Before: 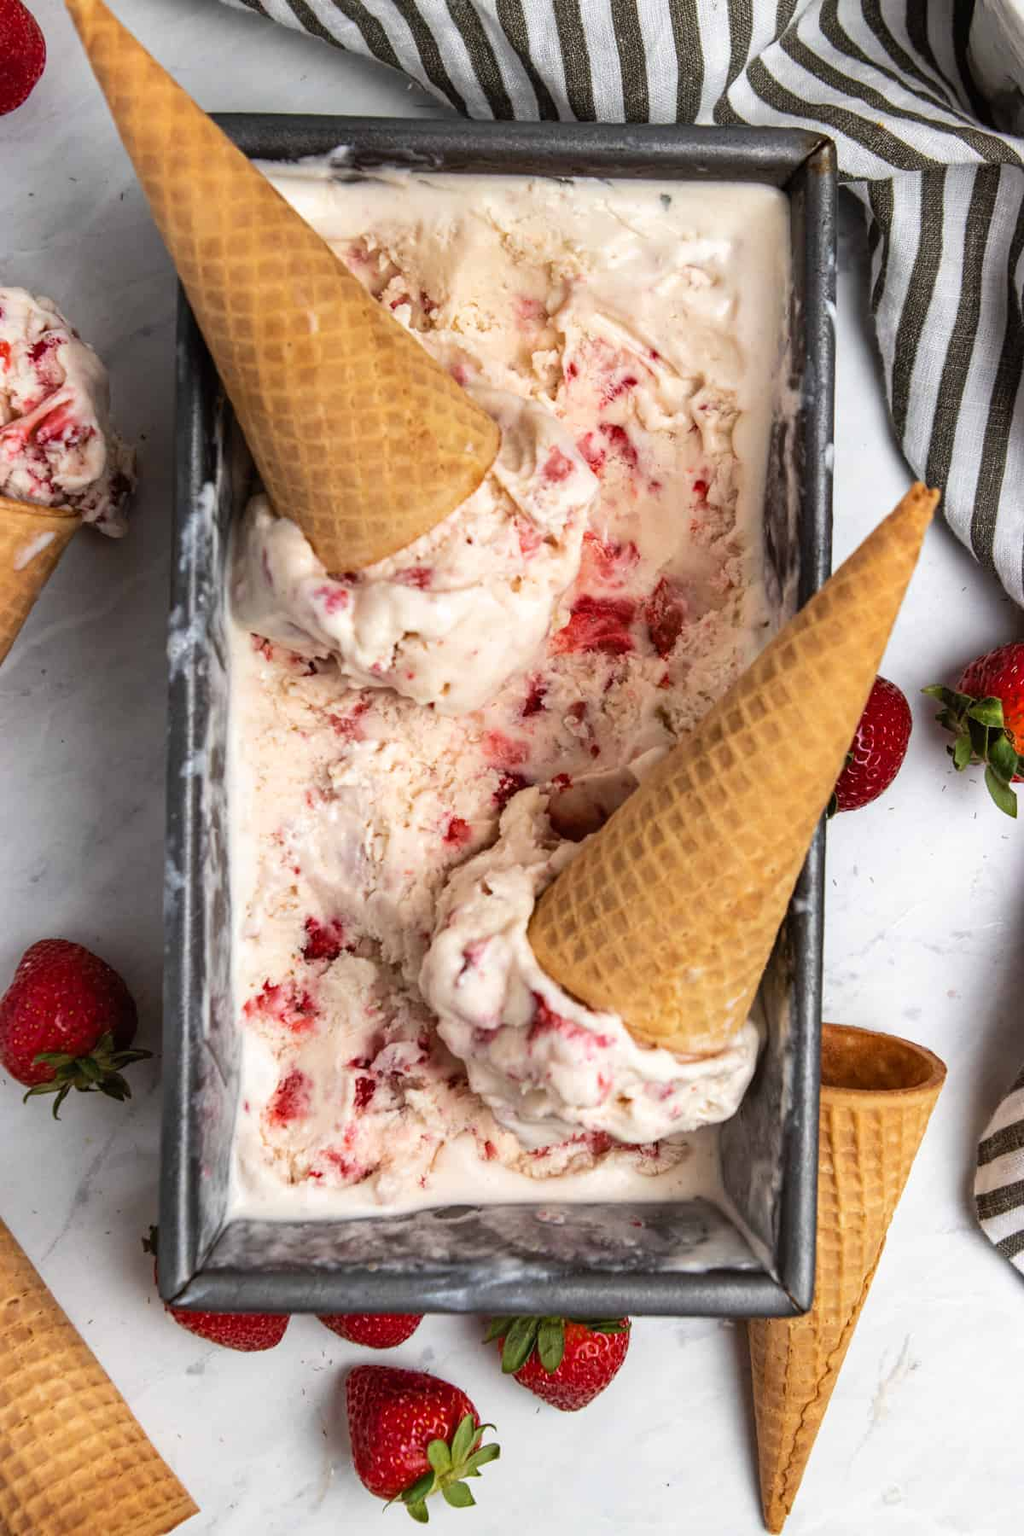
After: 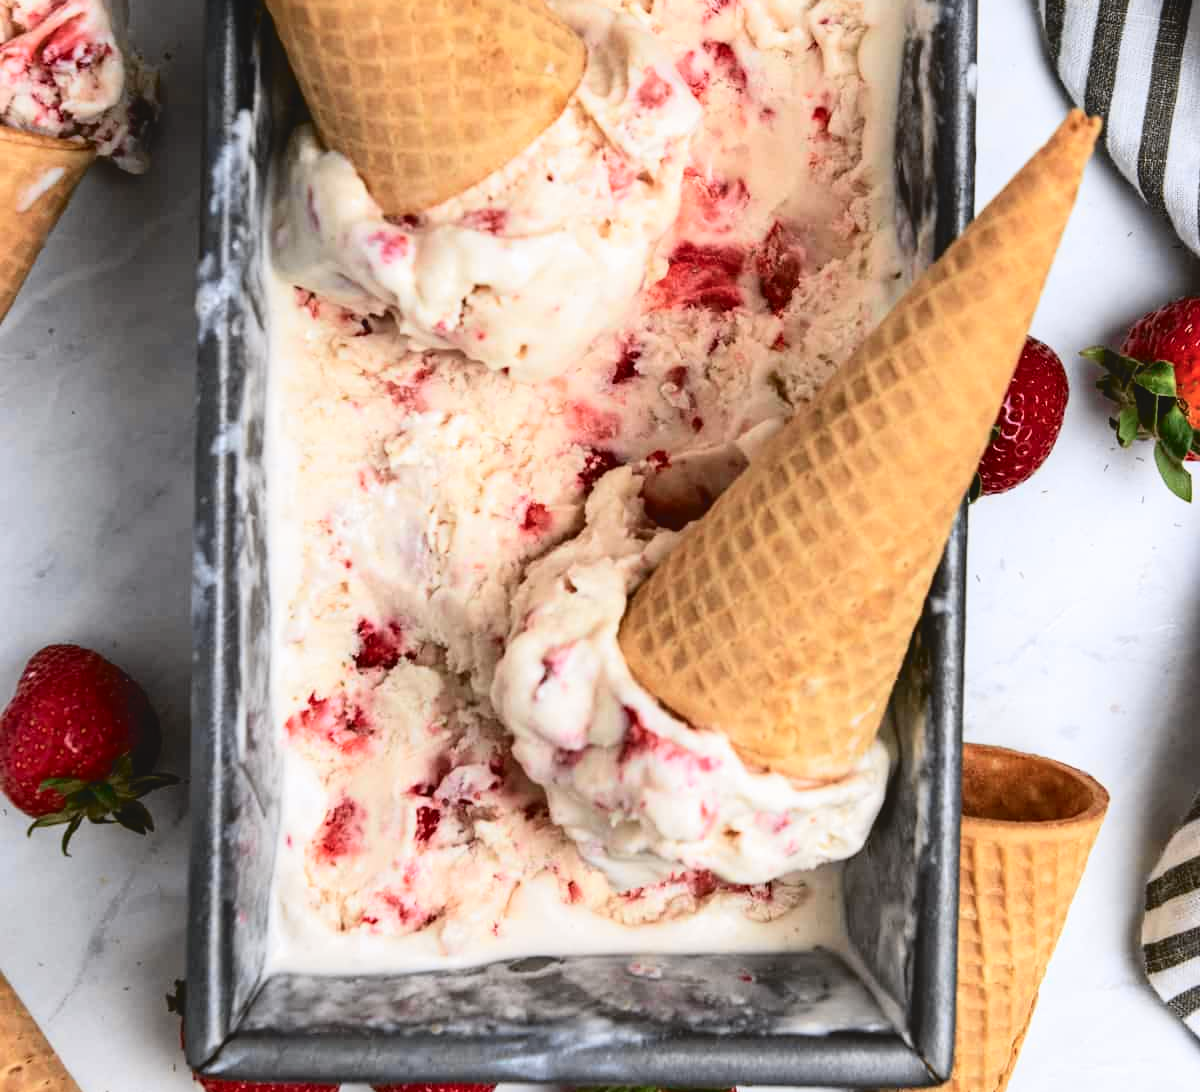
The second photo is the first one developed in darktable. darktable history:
white balance: red 1.009, blue 1.027
tone curve: curves: ch0 [(0, 0.056) (0.049, 0.073) (0.155, 0.127) (0.33, 0.331) (0.432, 0.46) (0.601, 0.655) (0.843, 0.876) (1, 0.965)]; ch1 [(0, 0) (0.339, 0.334) (0.445, 0.419) (0.476, 0.454) (0.497, 0.494) (0.53, 0.511) (0.557, 0.549) (0.613, 0.614) (0.728, 0.729) (1, 1)]; ch2 [(0, 0) (0.327, 0.318) (0.417, 0.426) (0.46, 0.453) (0.502, 0.5) (0.526, 0.52) (0.54, 0.543) (0.606, 0.61) (0.74, 0.716) (1, 1)], color space Lab, independent channels, preserve colors none
exposure: exposure 0.191 EV, compensate highlight preservation false
crop and rotate: top 25.357%, bottom 13.942%
